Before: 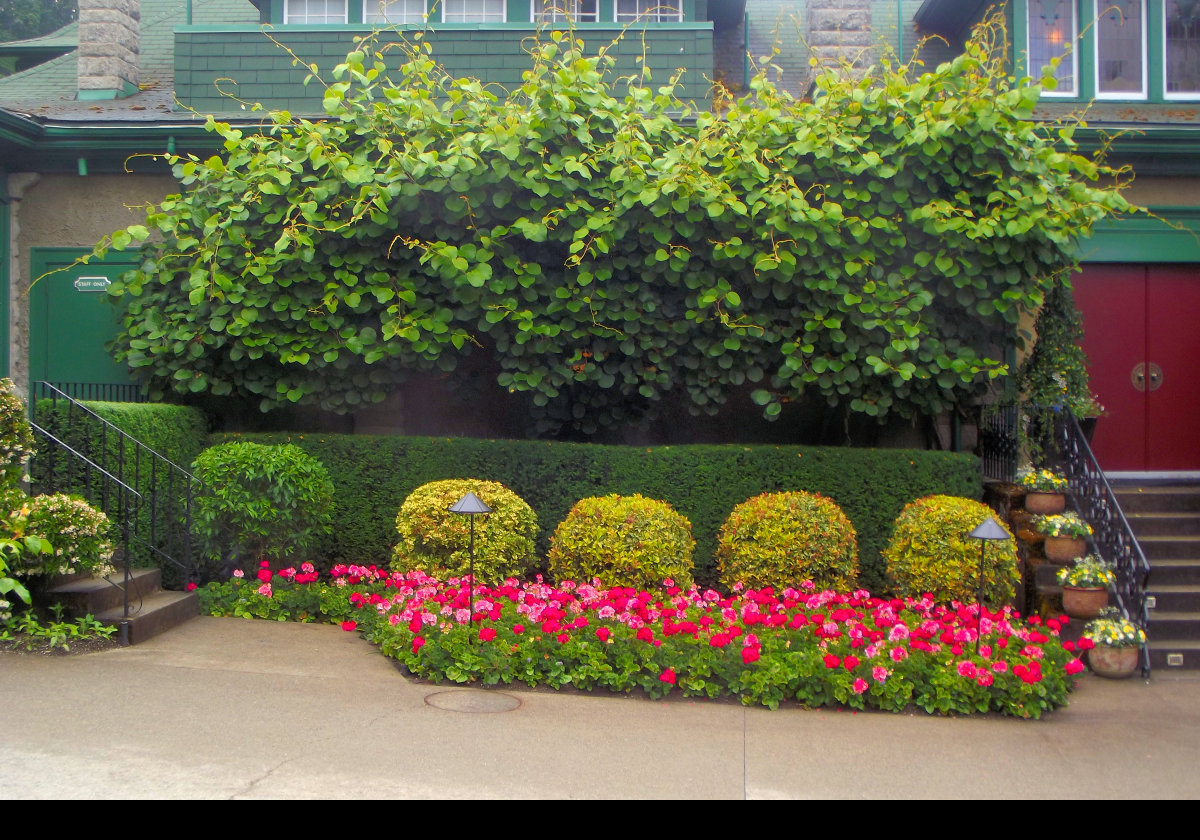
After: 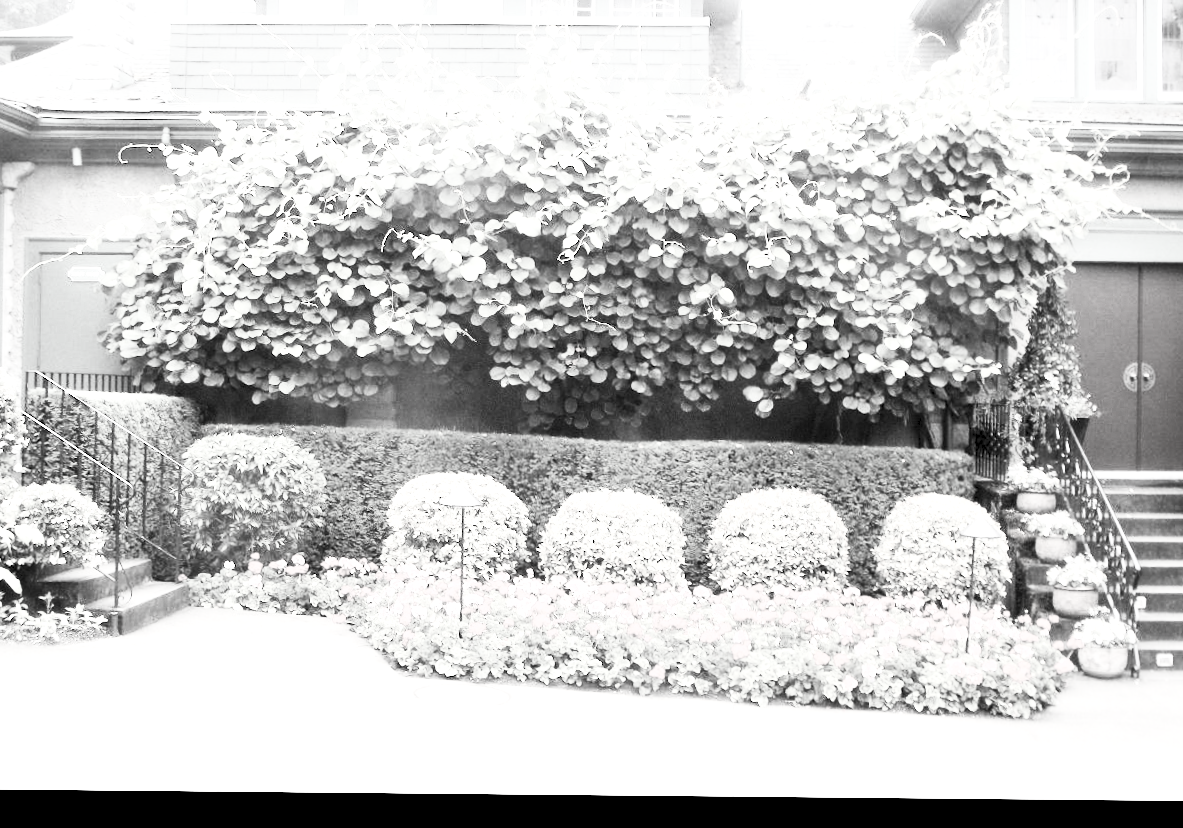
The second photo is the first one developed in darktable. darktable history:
exposure: black level correction 0.001, exposure 1.854 EV, compensate highlight preservation false
contrast brightness saturation: contrast 0.535, brightness 0.476, saturation -0.983
crop and rotate: angle -0.558°
